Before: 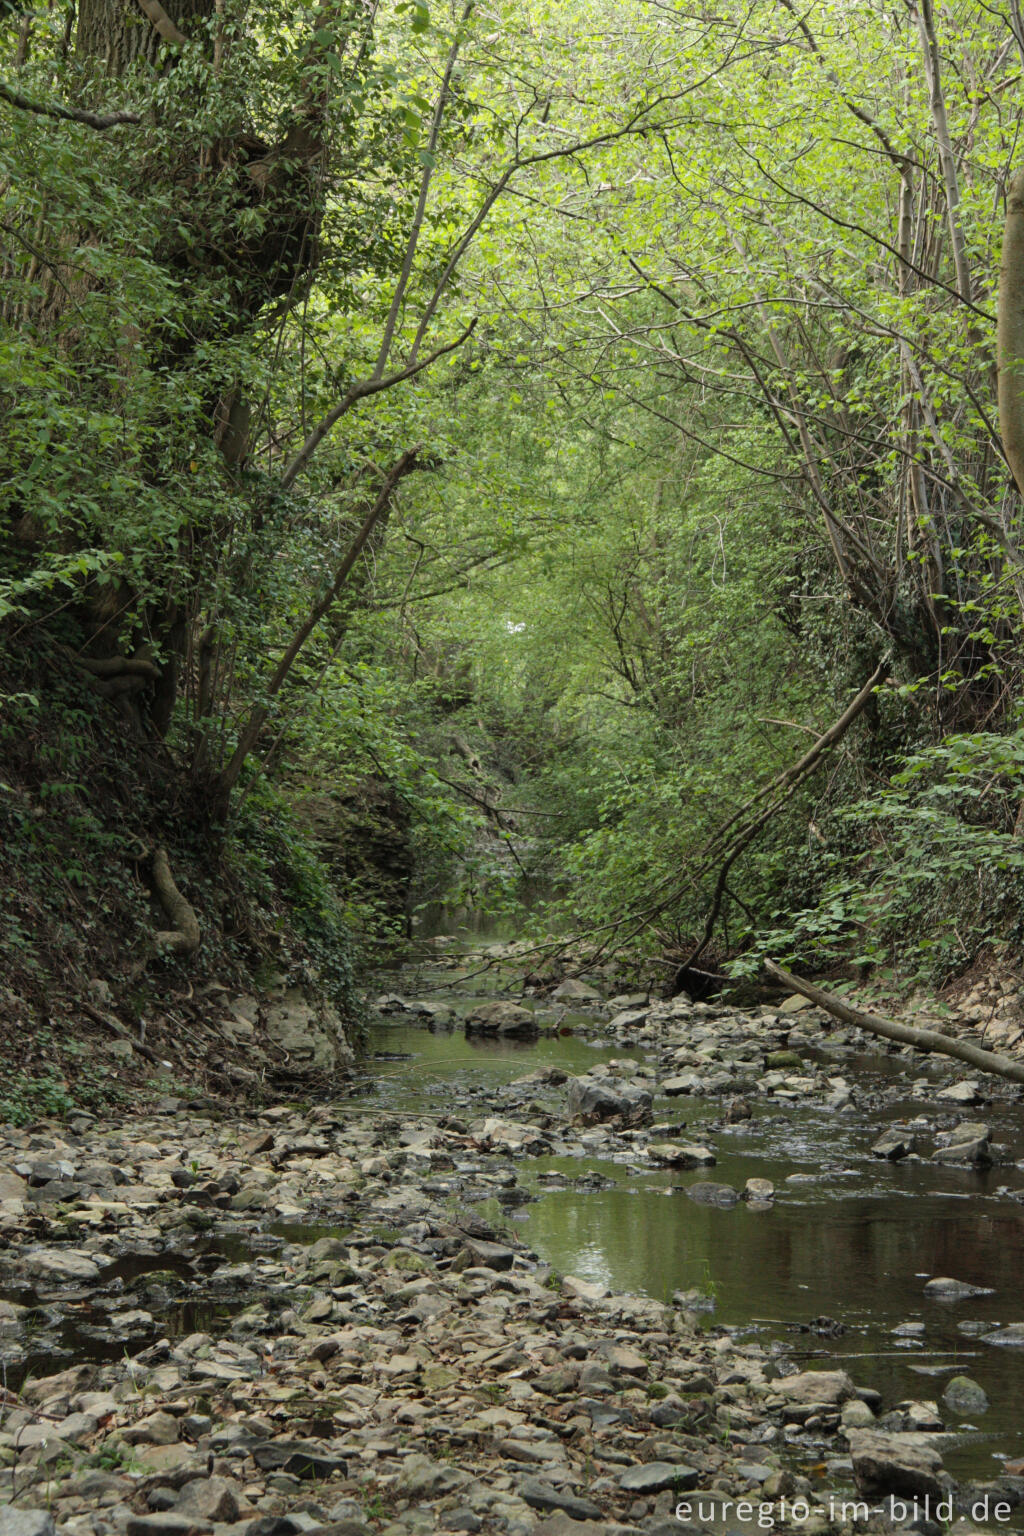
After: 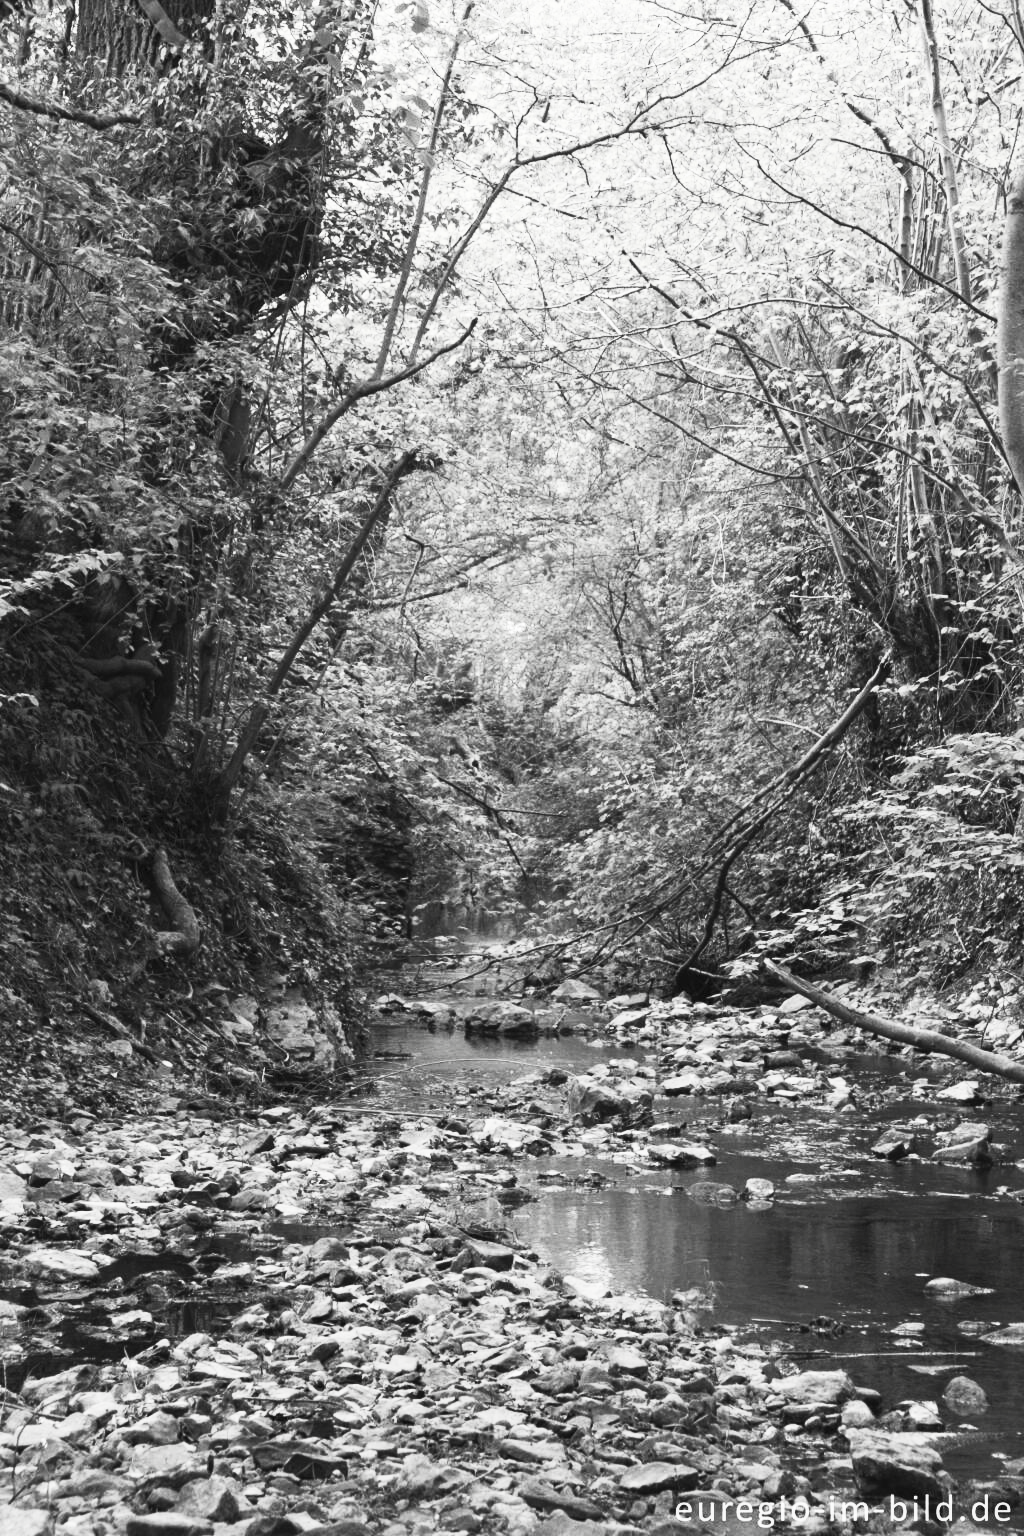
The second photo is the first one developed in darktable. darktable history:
contrast brightness saturation: contrast 0.526, brightness 0.487, saturation -0.984
